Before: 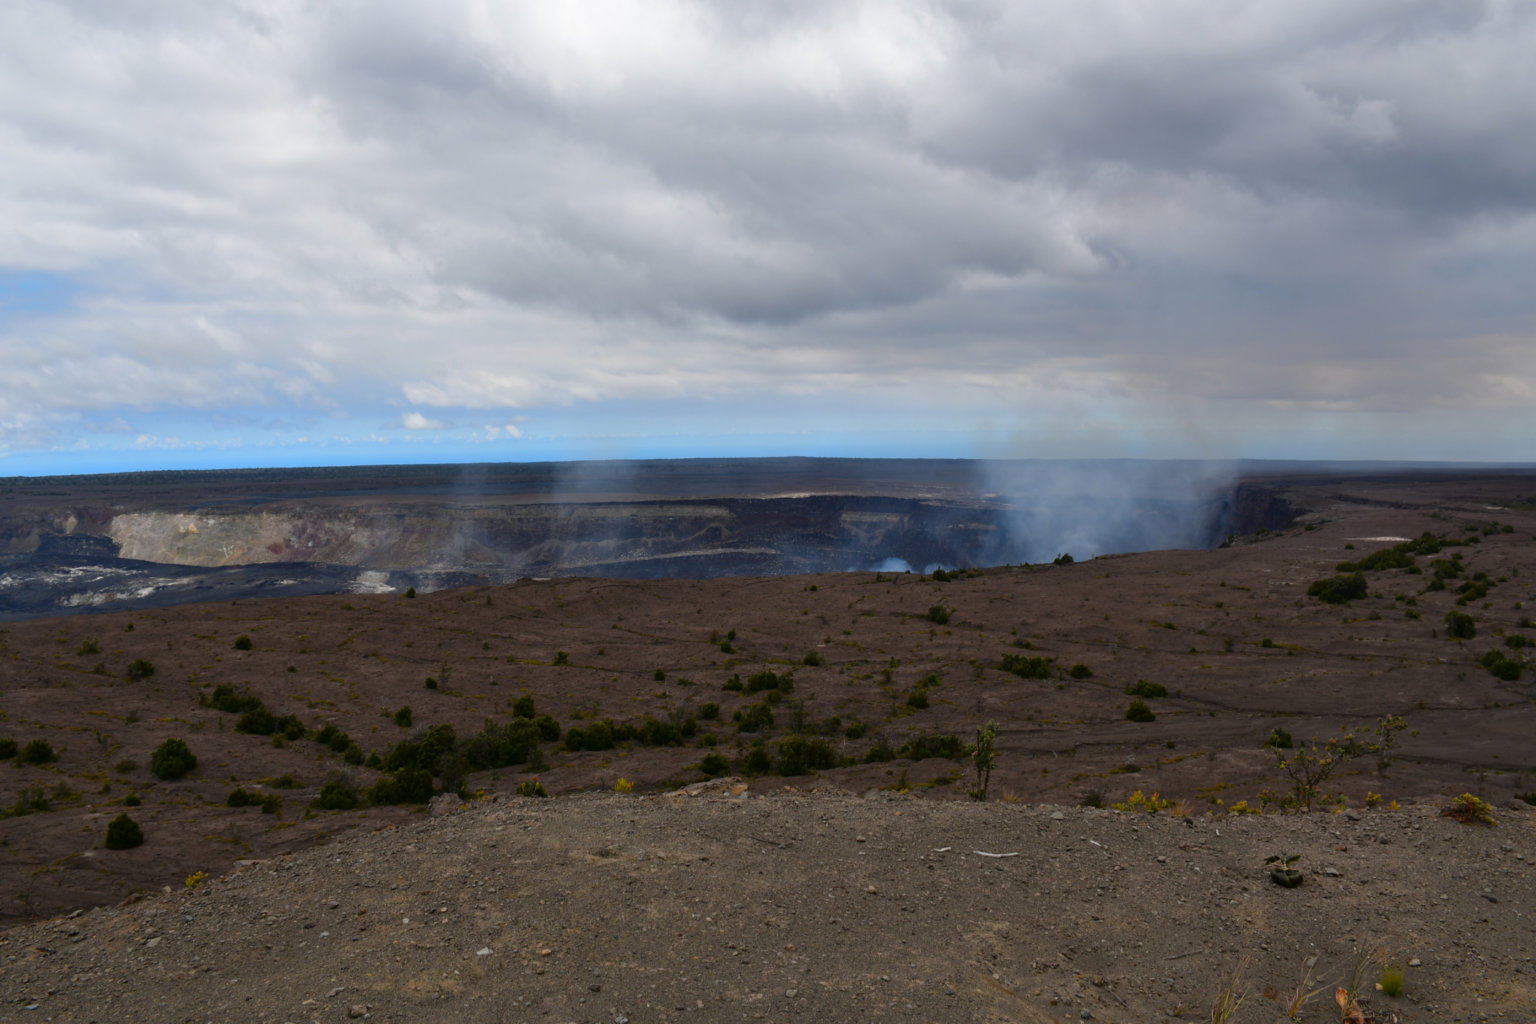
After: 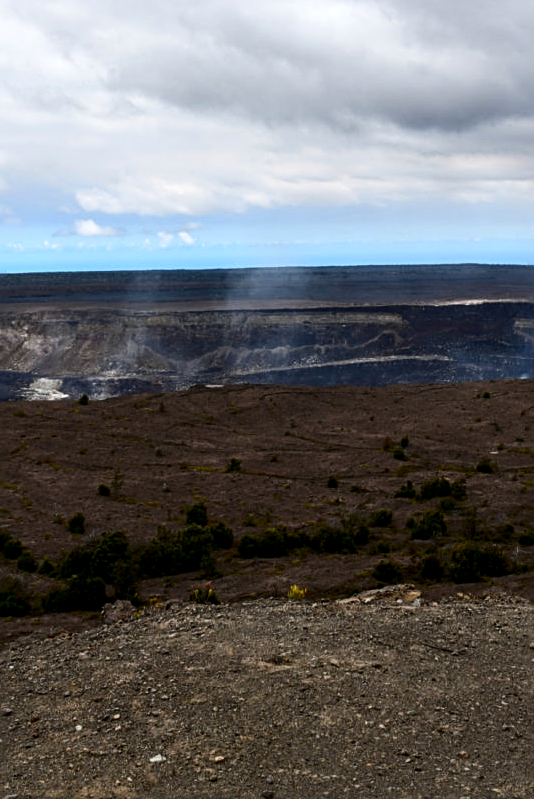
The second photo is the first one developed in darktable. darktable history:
crop and rotate: left 21.327%, top 18.911%, right 43.883%, bottom 3%
contrast brightness saturation: contrast 0.214, brightness -0.105, saturation 0.212
color correction: highlights b* 0.025, saturation 0.777
exposure: black level correction 0.001, exposure 0.499 EV, compensate highlight preservation false
local contrast: on, module defaults
sharpen: radius 2.734
